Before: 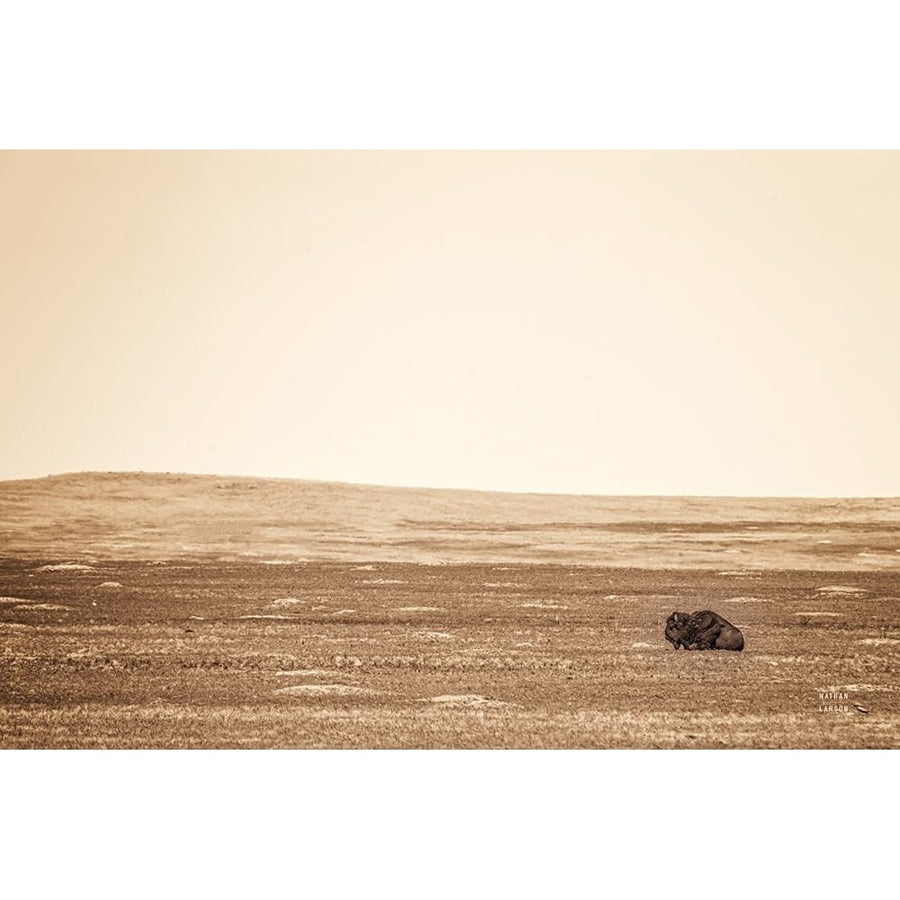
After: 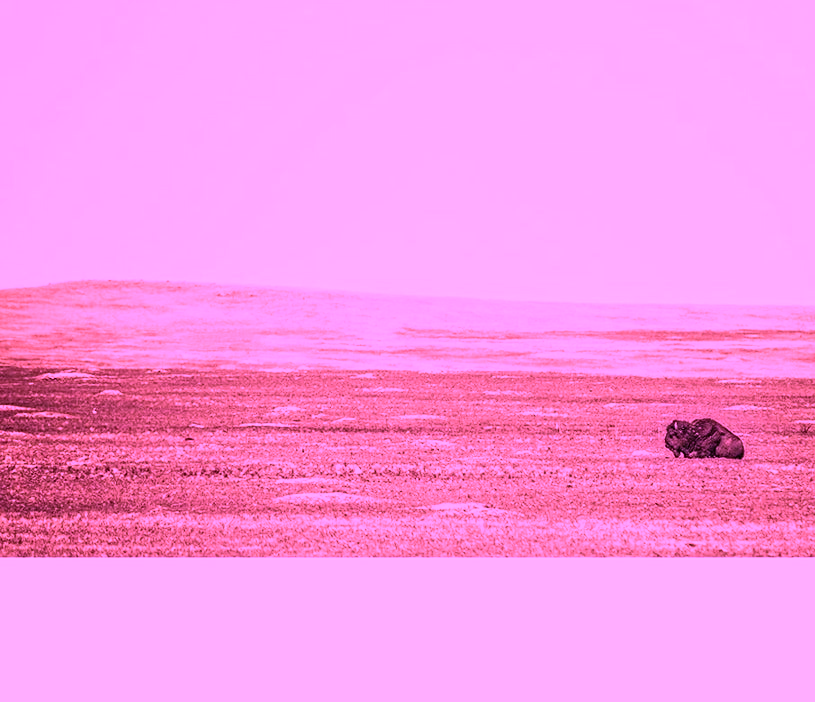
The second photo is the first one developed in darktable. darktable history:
crop: top 21.362%, right 9.427%, bottom 0.345%
contrast brightness saturation: contrast 0.204, brightness 0.148, saturation 0.147
color calibration: illuminant custom, x 0.262, y 0.521, temperature 7030.55 K
